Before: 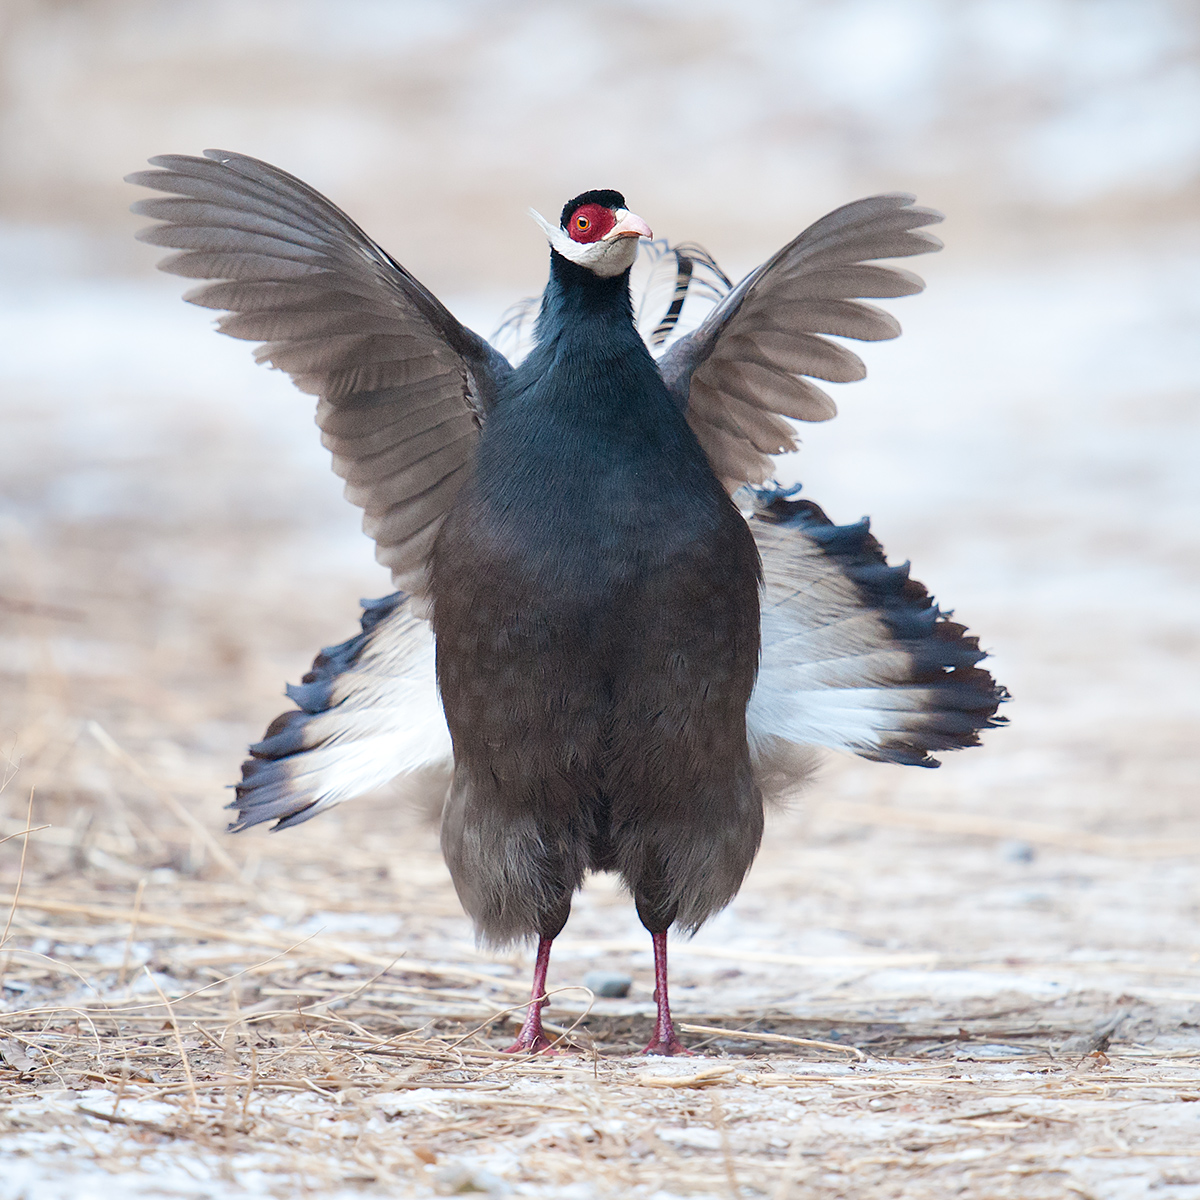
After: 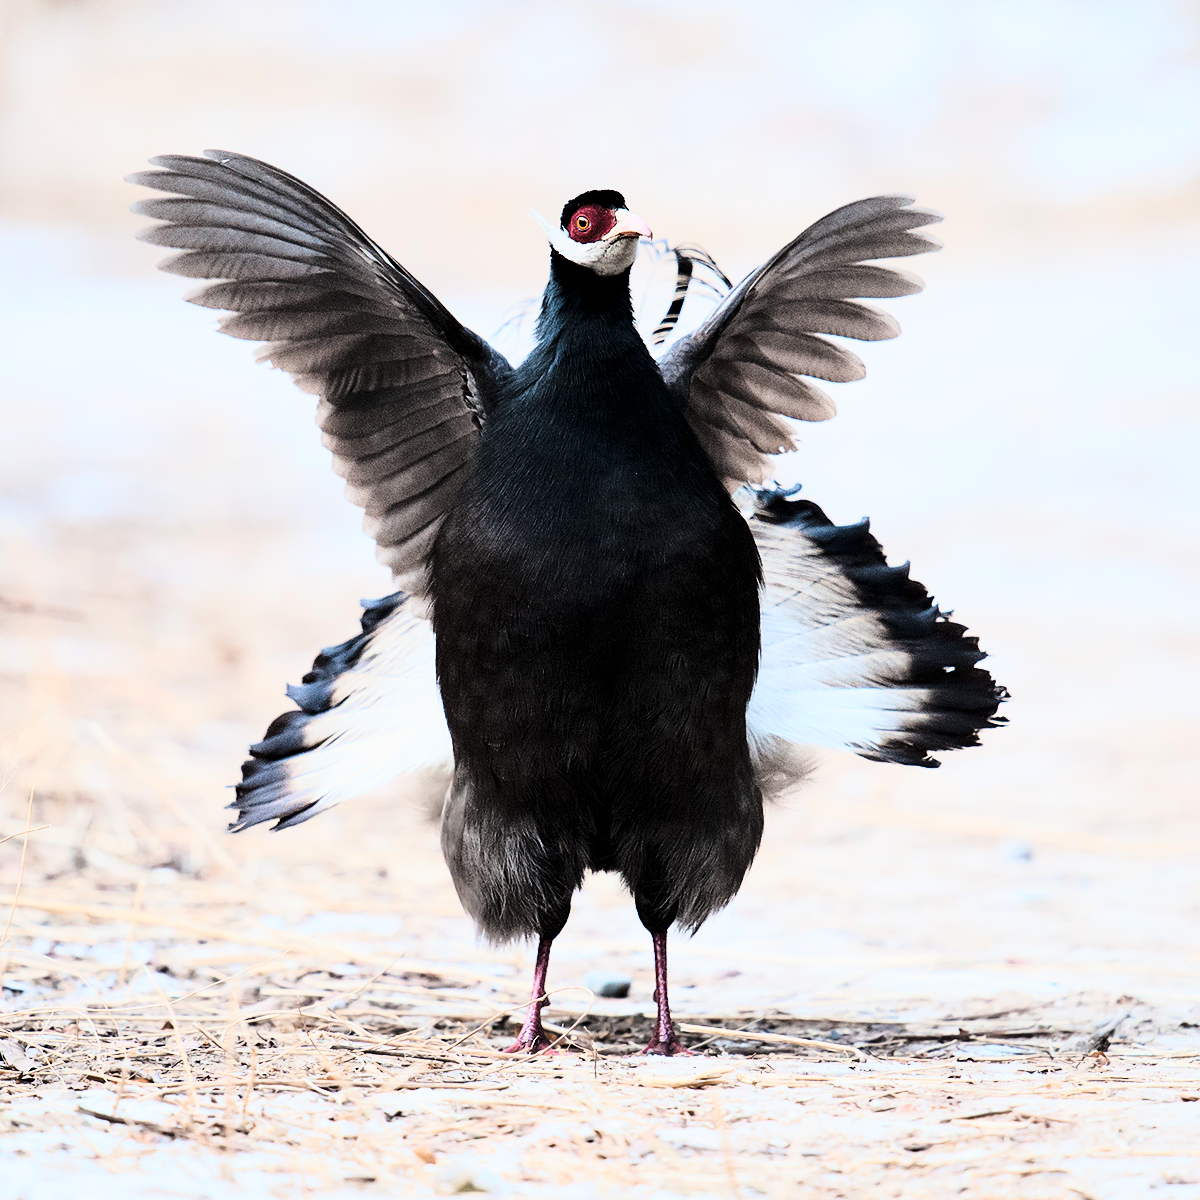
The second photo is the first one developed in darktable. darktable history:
exposure: compensate highlight preservation false
contrast brightness saturation: contrast 0.033, brightness -0.035
tone curve: curves: ch0 [(0, 0) (0.236, 0.124) (0.373, 0.304) (0.542, 0.593) (0.737, 0.873) (1, 1)]; ch1 [(0, 0) (0.399, 0.328) (0.488, 0.484) (0.598, 0.624) (1, 1)]; ch2 [(0, 0) (0.448, 0.405) (0.523, 0.511) (0.592, 0.59) (1, 1)], color space Lab, linked channels, preserve colors none
filmic rgb: black relative exposure -3.99 EV, white relative exposure 2.99 EV, hardness 2.99, contrast 1.393, color science v6 (2022)
